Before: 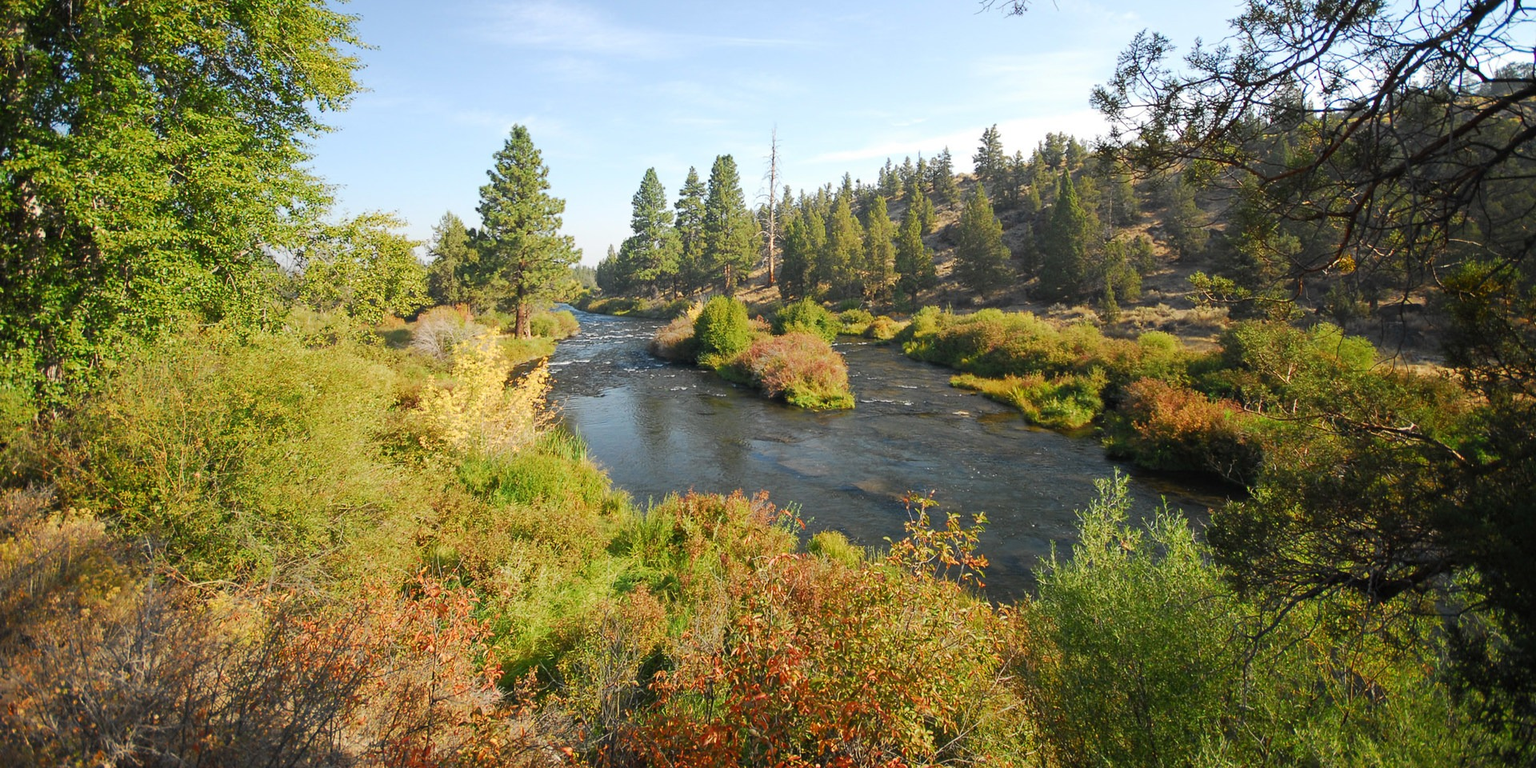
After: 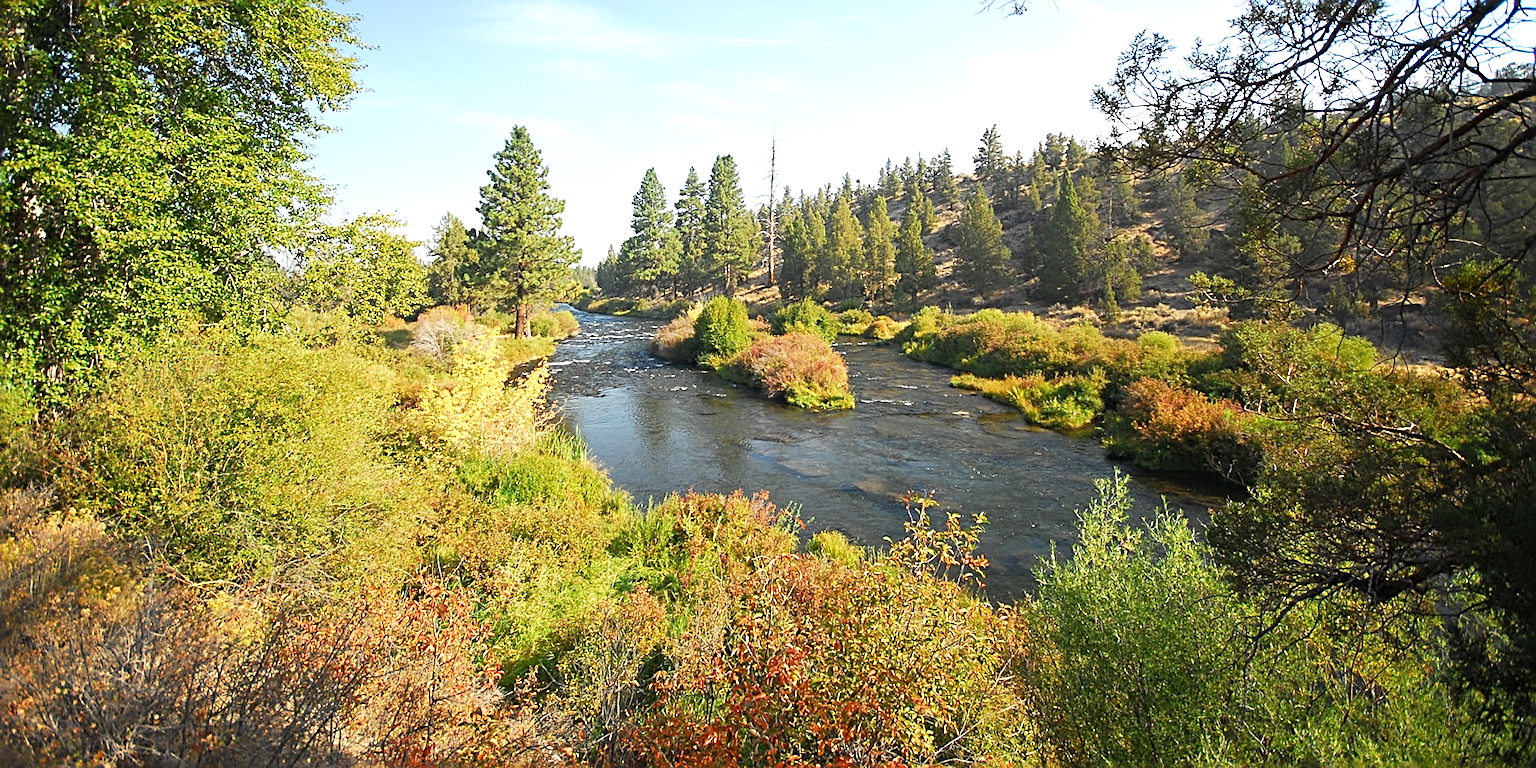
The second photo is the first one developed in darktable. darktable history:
exposure: black level correction 0.001, exposure 0.499 EV, compensate highlight preservation false
sharpen: radius 2.677, amount 0.656
